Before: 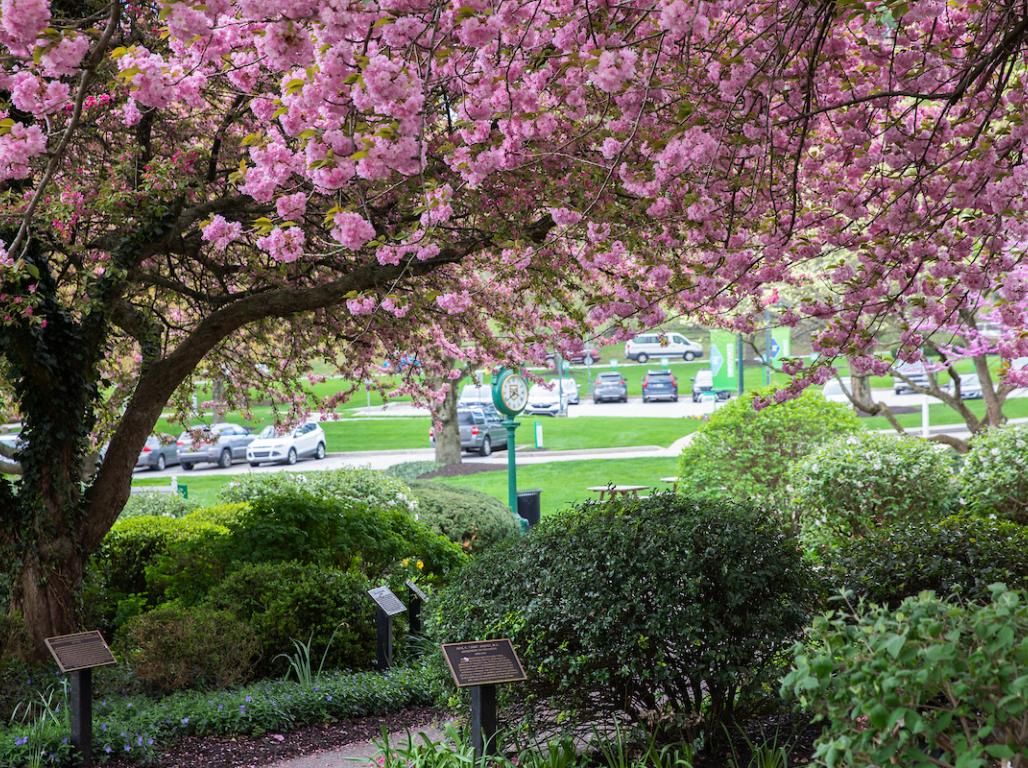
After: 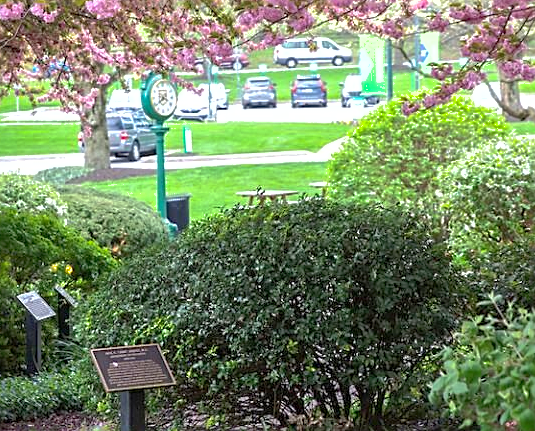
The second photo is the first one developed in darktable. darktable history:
shadows and highlights: on, module defaults
exposure: exposure 0.601 EV, compensate exposure bias true, compensate highlight preservation false
sharpen: on, module defaults
crop: left 34.215%, top 38.456%, right 13.66%, bottom 5.357%
